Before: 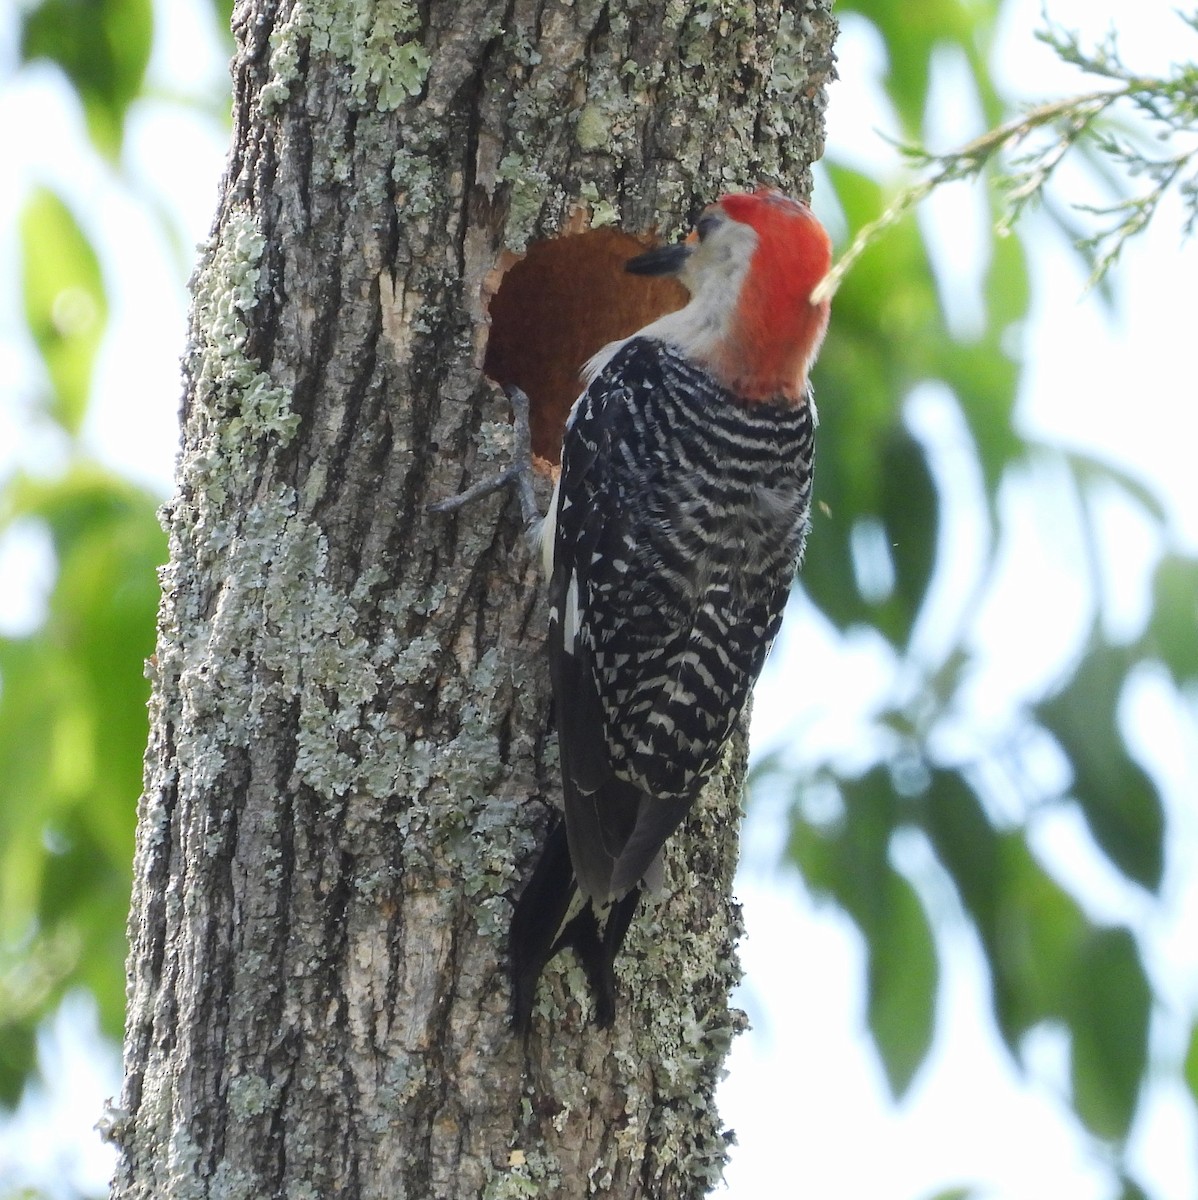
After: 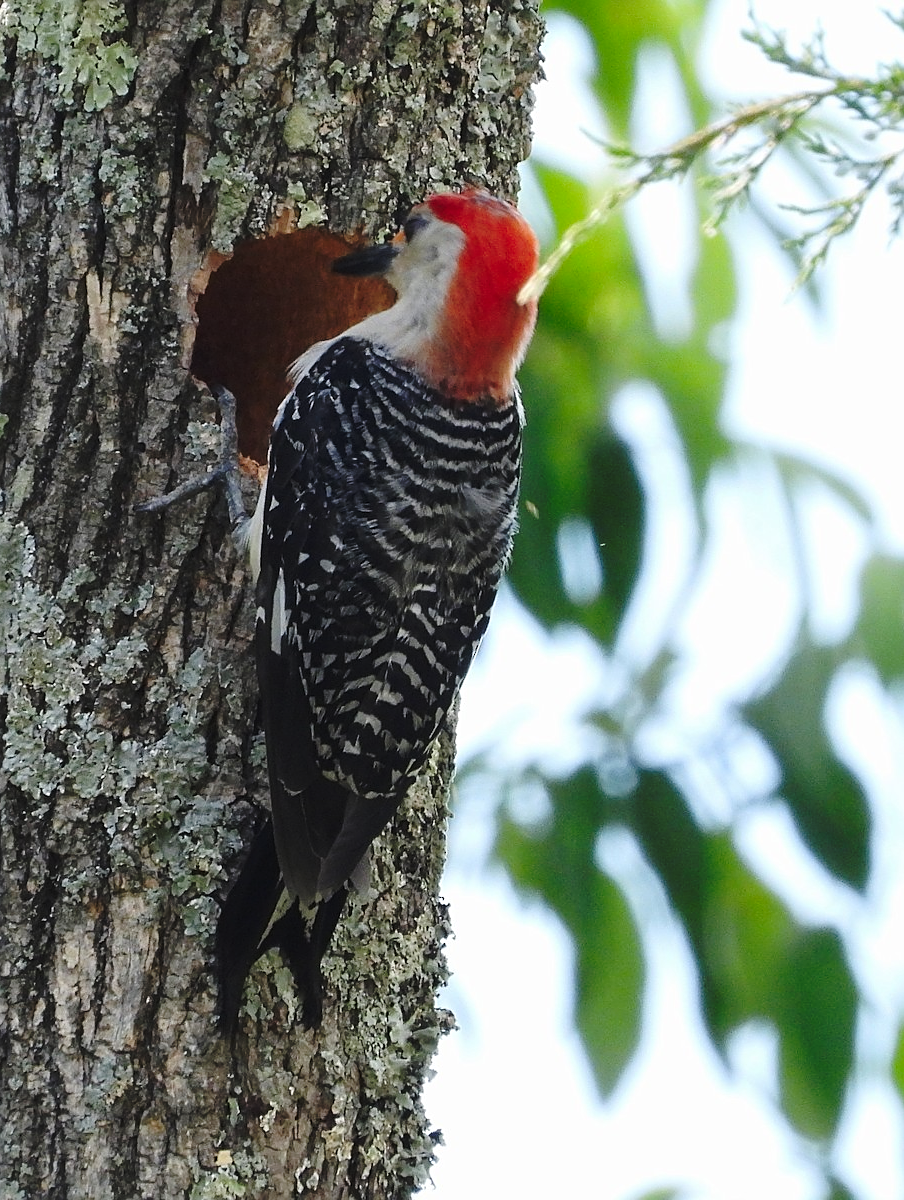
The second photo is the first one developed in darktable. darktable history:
crop and rotate: left 24.511%
base curve: curves: ch0 [(0, 0) (0.073, 0.04) (0.157, 0.139) (0.492, 0.492) (0.758, 0.758) (1, 1)], preserve colors none
sharpen: on, module defaults
